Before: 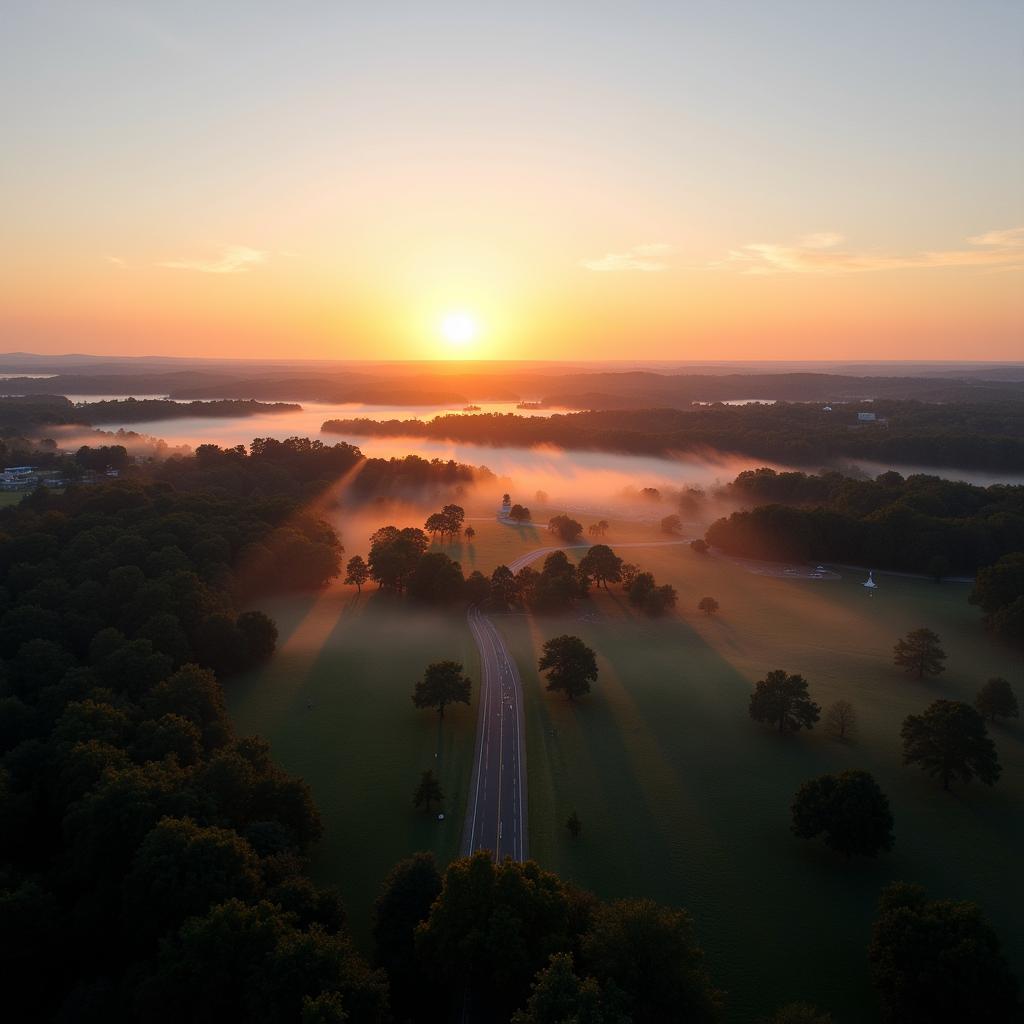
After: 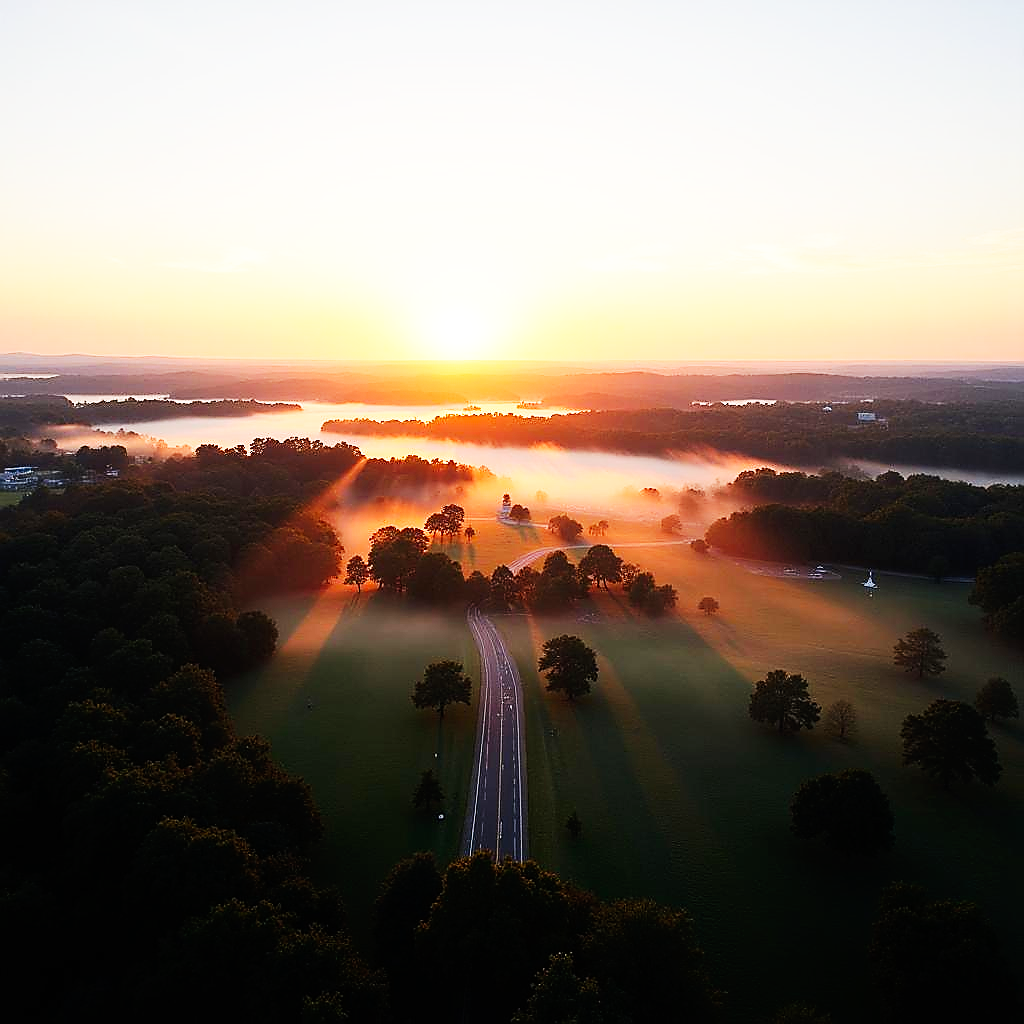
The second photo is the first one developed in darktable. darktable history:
sharpen: radius 1.4, amount 1.25, threshold 0.7
base curve: curves: ch0 [(0, 0) (0.007, 0.004) (0.027, 0.03) (0.046, 0.07) (0.207, 0.54) (0.442, 0.872) (0.673, 0.972) (1, 1)], preserve colors none
